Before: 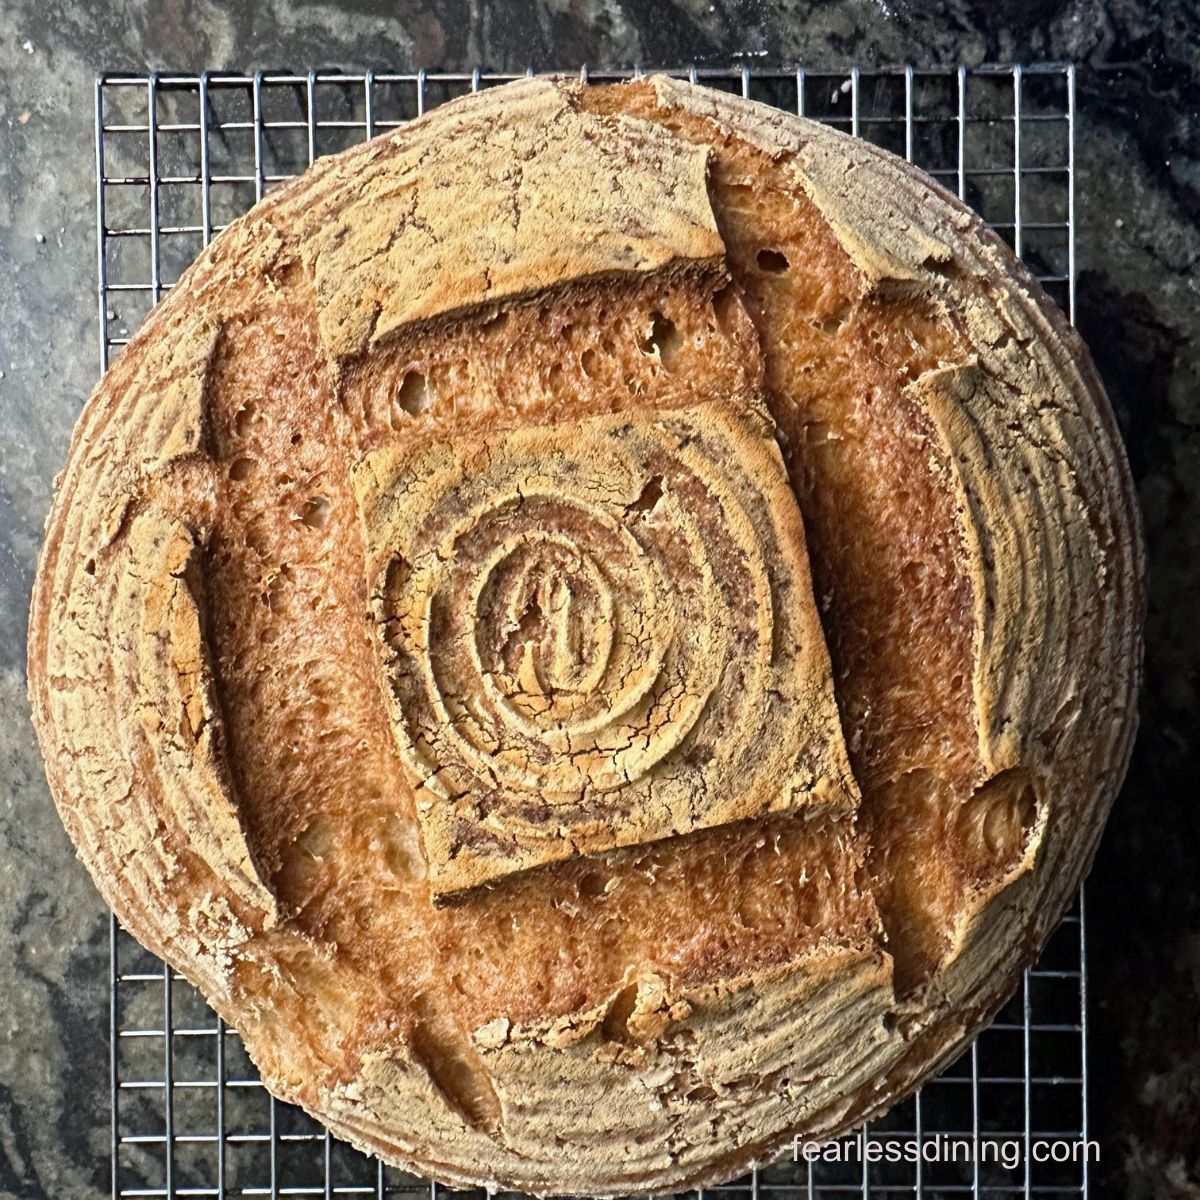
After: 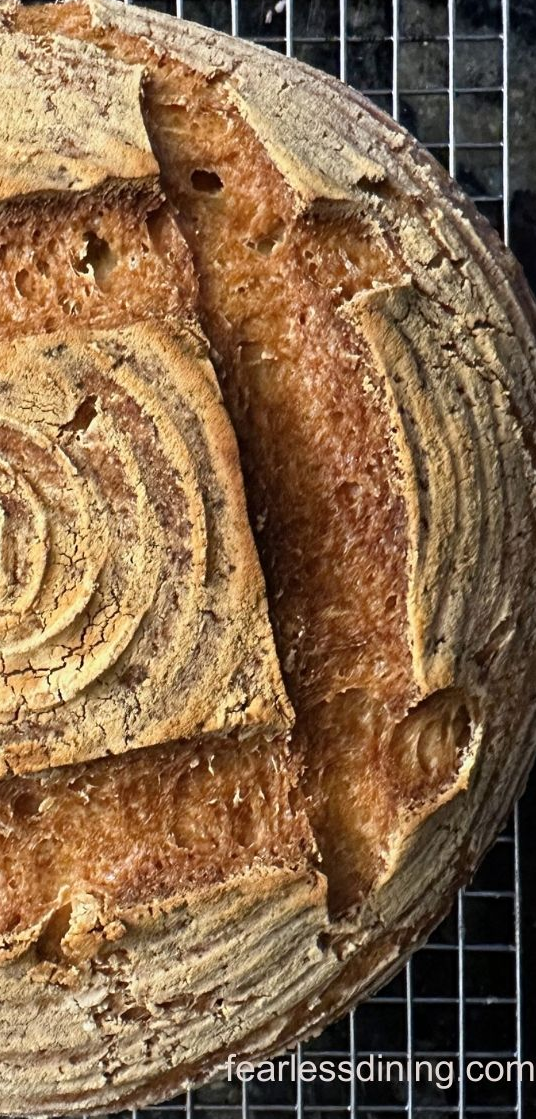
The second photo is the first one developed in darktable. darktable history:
crop: left 47.231%, top 6.717%, right 8.042%
